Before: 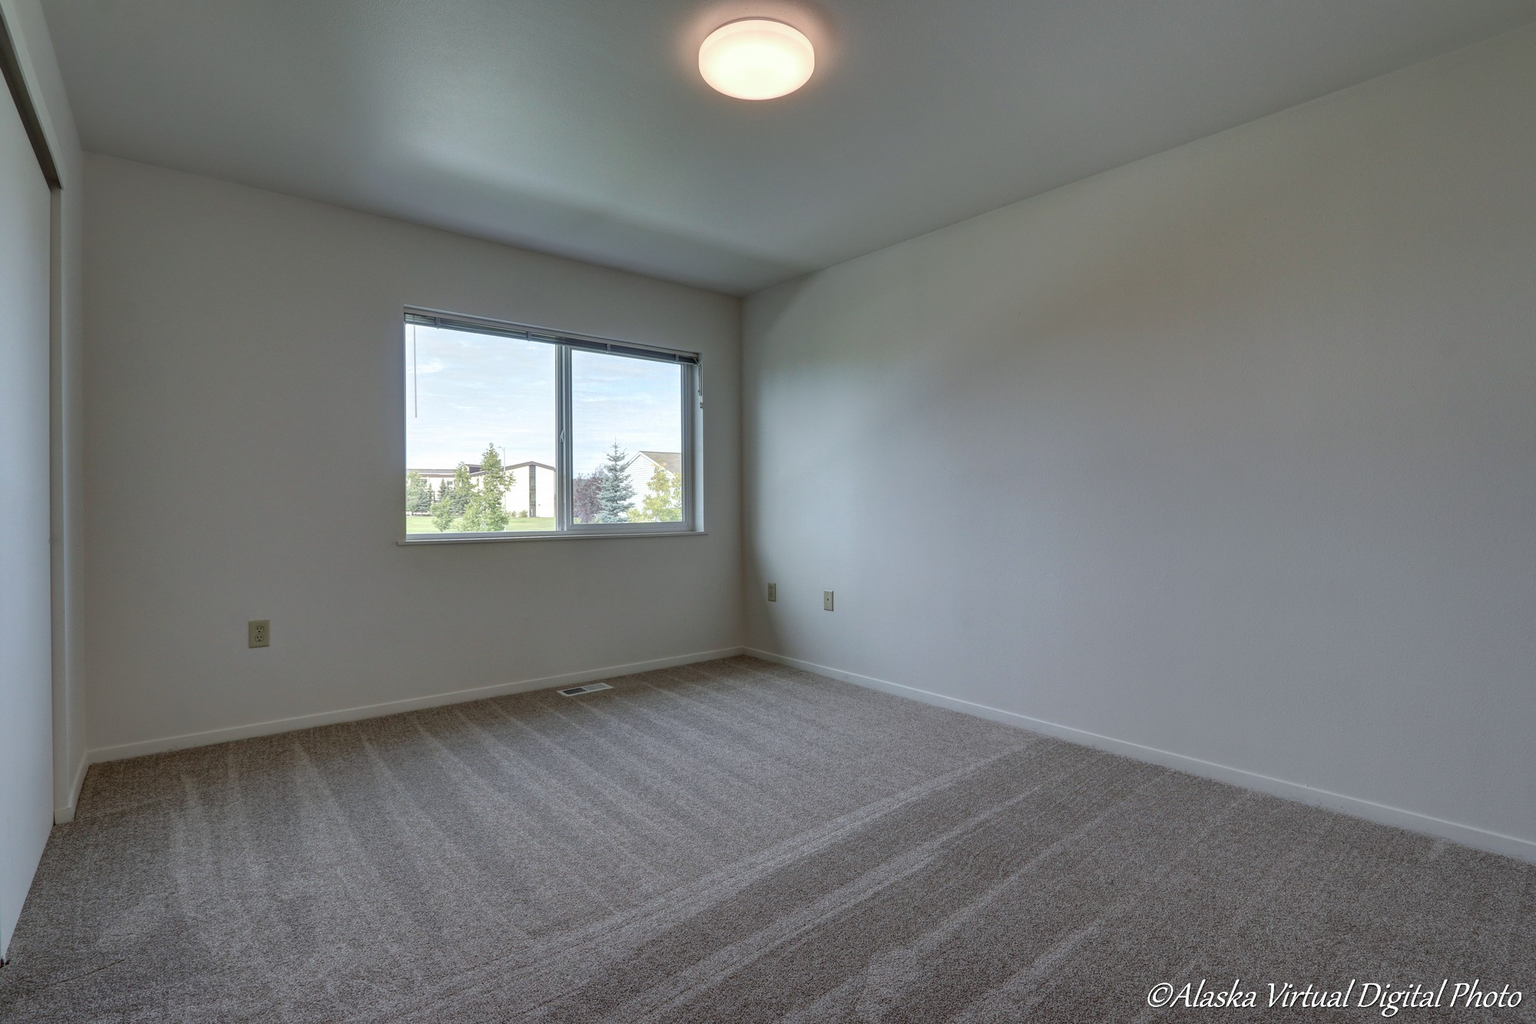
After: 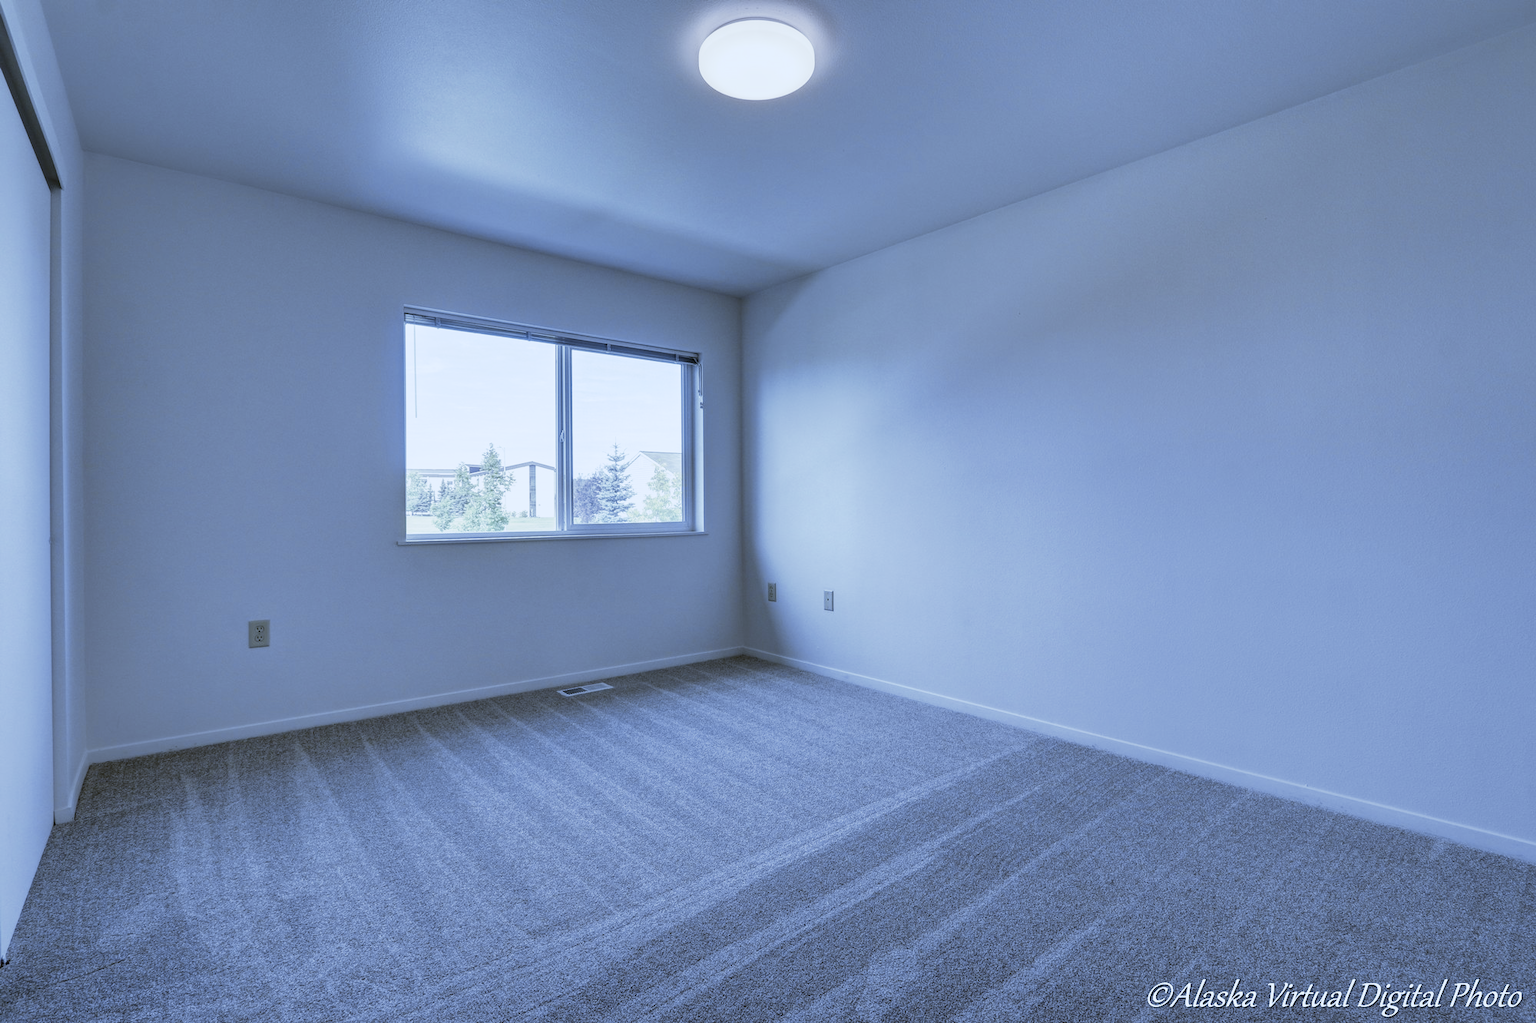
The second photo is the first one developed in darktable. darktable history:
base curve: curves: ch0 [(0, 0) (0.088, 0.125) (0.176, 0.251) (0.354, 0.501) (0.613, 0.749) (1, 0.877)], preserve colors none
white balance: red 0.766, blue 1.537
tone curve: curves: ch1 [(0, 0) (0.173, 0.145) (0.467, 0.477) (0.808, 0.611) (1, 1)]; ch2 [(0, 0) (0.255, 0.314) (0.498, 0.509) (0.694, 0.64) (1, 1)], color space Lab, independent channels, preserve colors none
